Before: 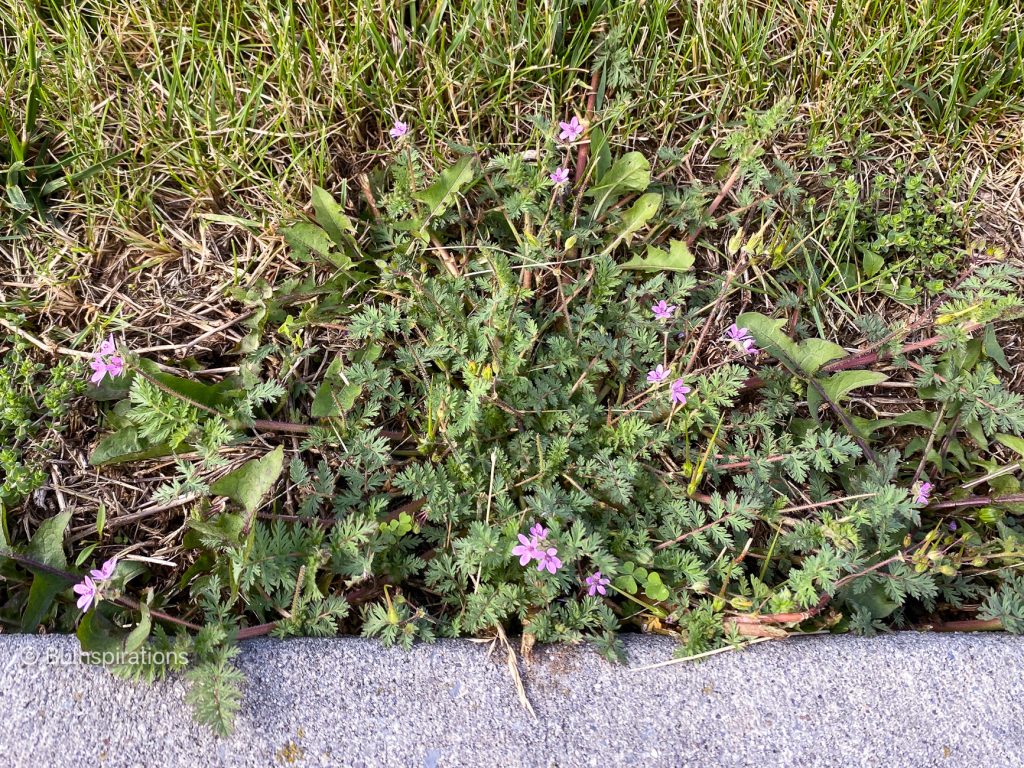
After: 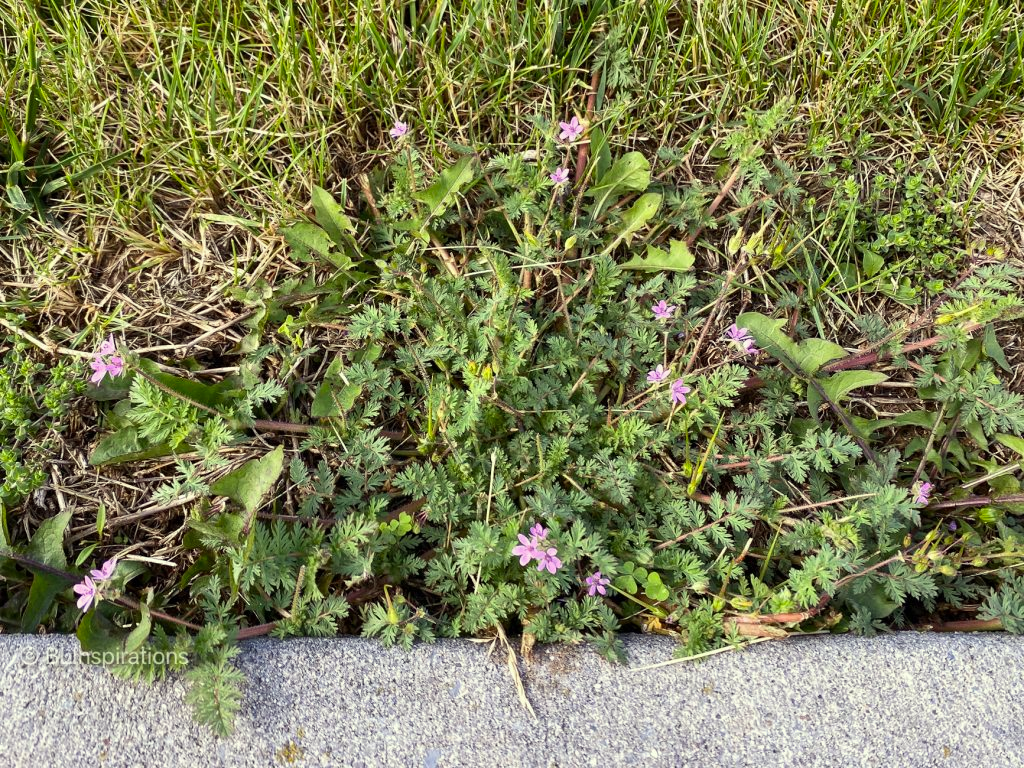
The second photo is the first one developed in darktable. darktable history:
color correction: highlights a* -5.66, highlights b* 11.12
